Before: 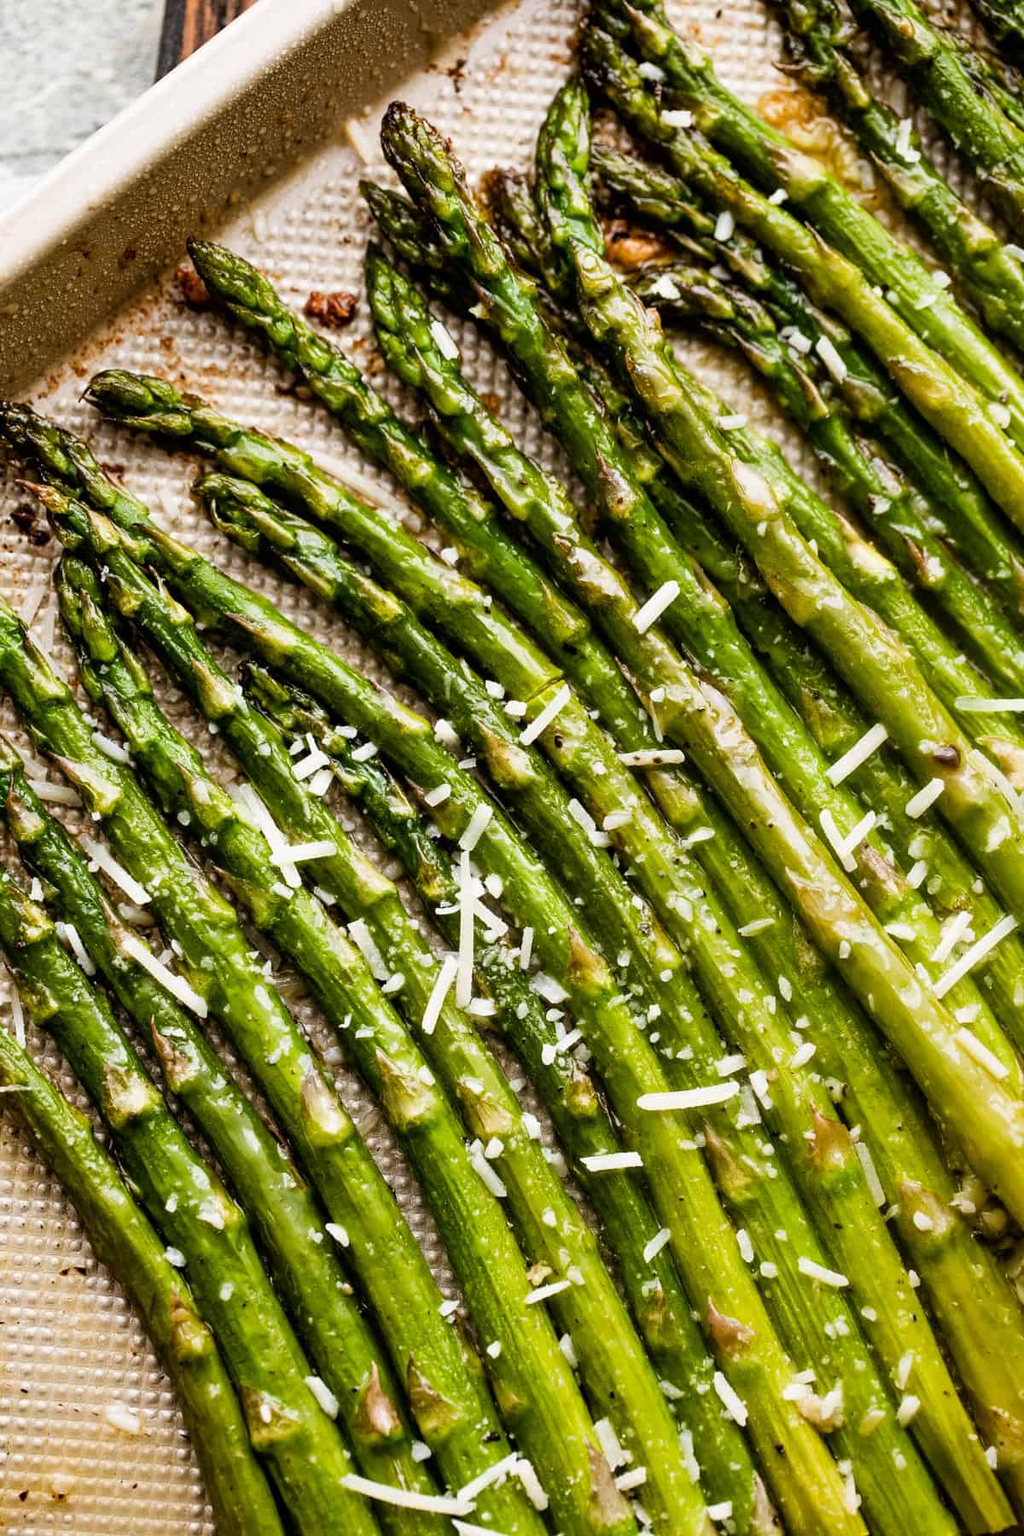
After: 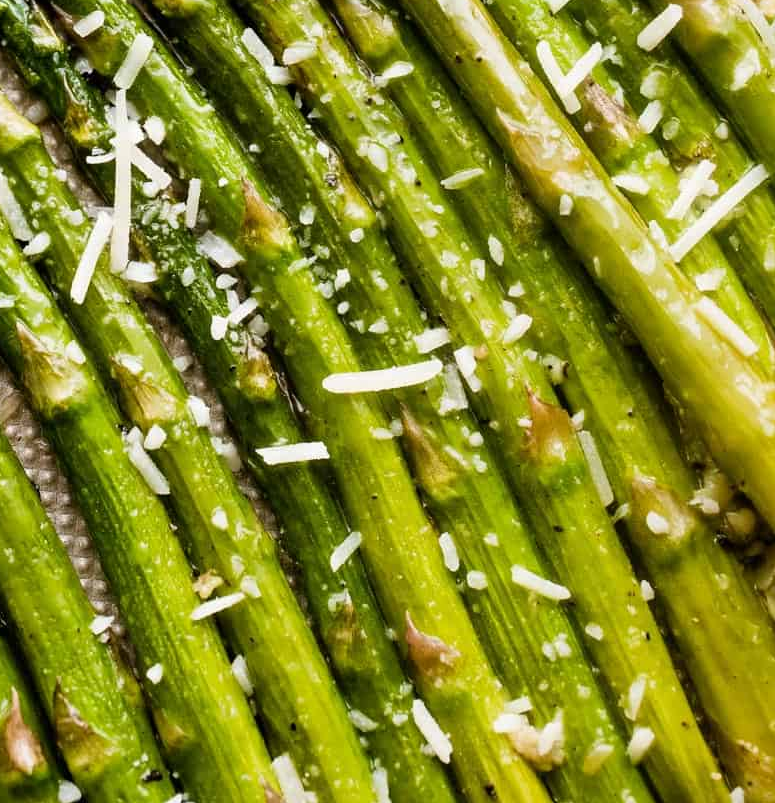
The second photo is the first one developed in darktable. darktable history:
crop and rotate: left 35.406%, top 50.461%, bottom 4.888%
